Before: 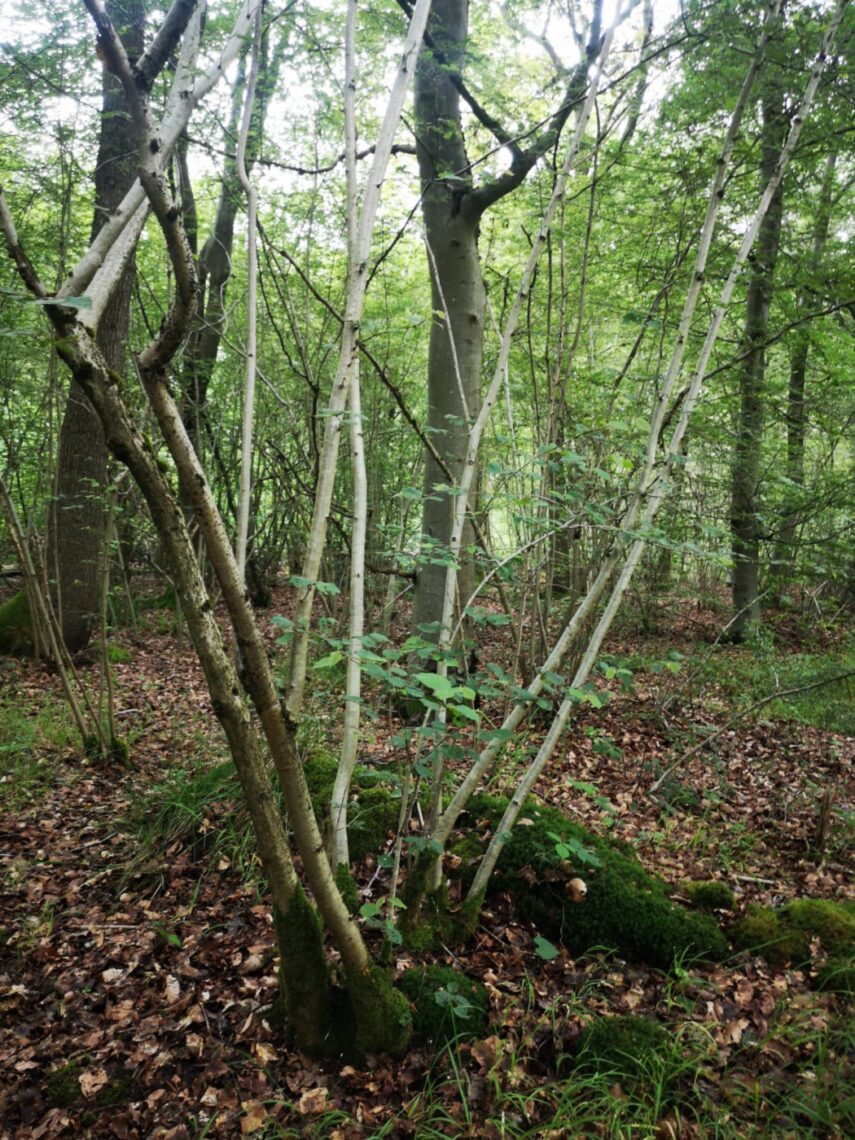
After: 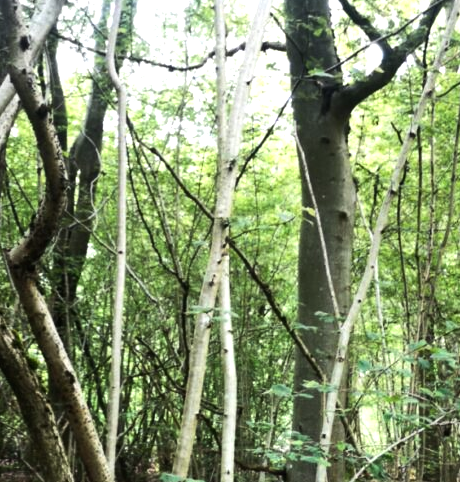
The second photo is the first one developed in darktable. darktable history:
tone equalizer: -8 EV -0.75 EV, -7 EV -0.7 EV, -6 EV -0.6 EV, -5 EV -0.4 EV, -3 EV 0.4 EV, -2 EV 0.6 EV, -1 EV 0.7 EV, +0 EV 0.75 EV, edges refinement/feathering 500, mask exposure compensation -1.57 EV, preserve details no
crop: left 15.306%, top 9.065%, right 30.789%, bottom 48.638%
